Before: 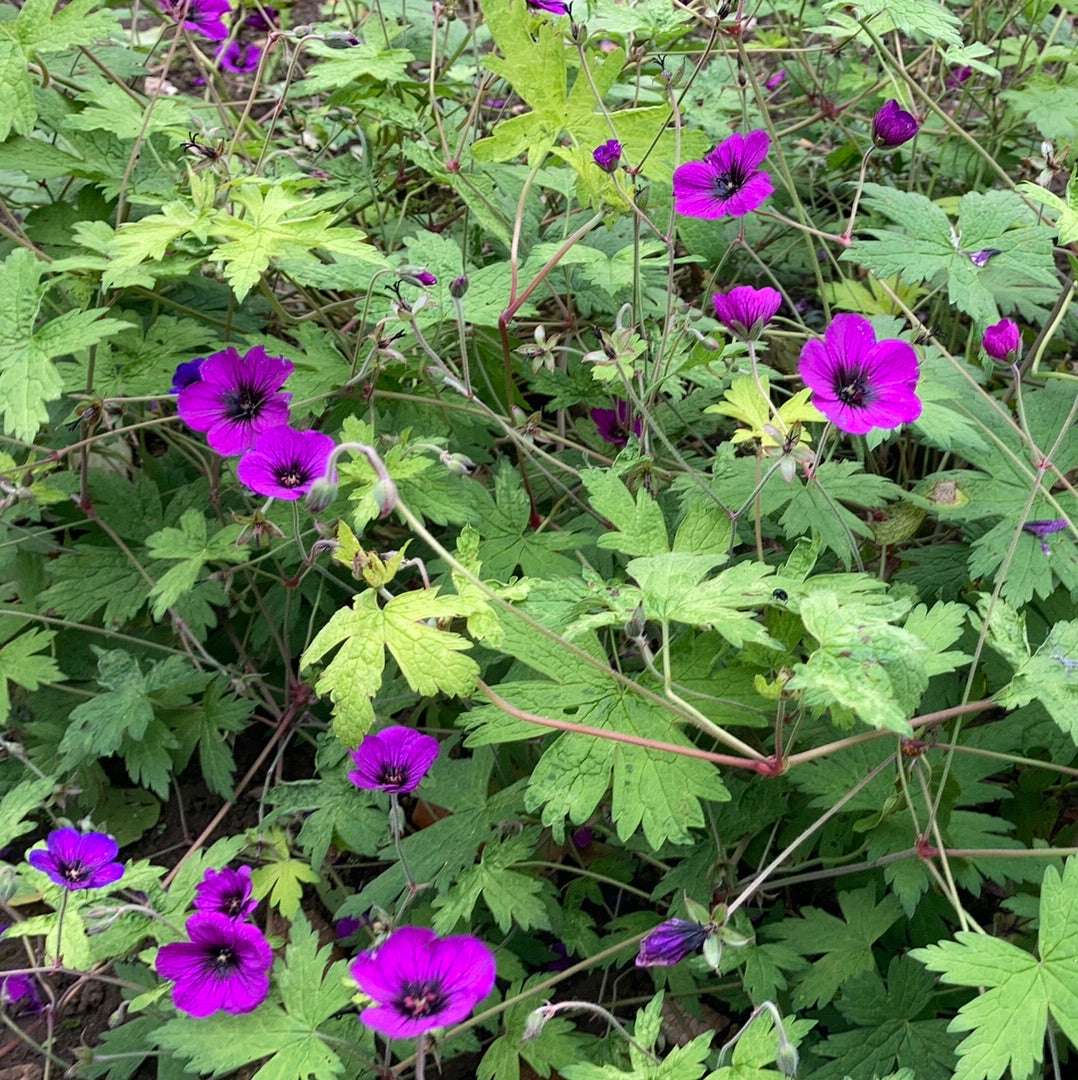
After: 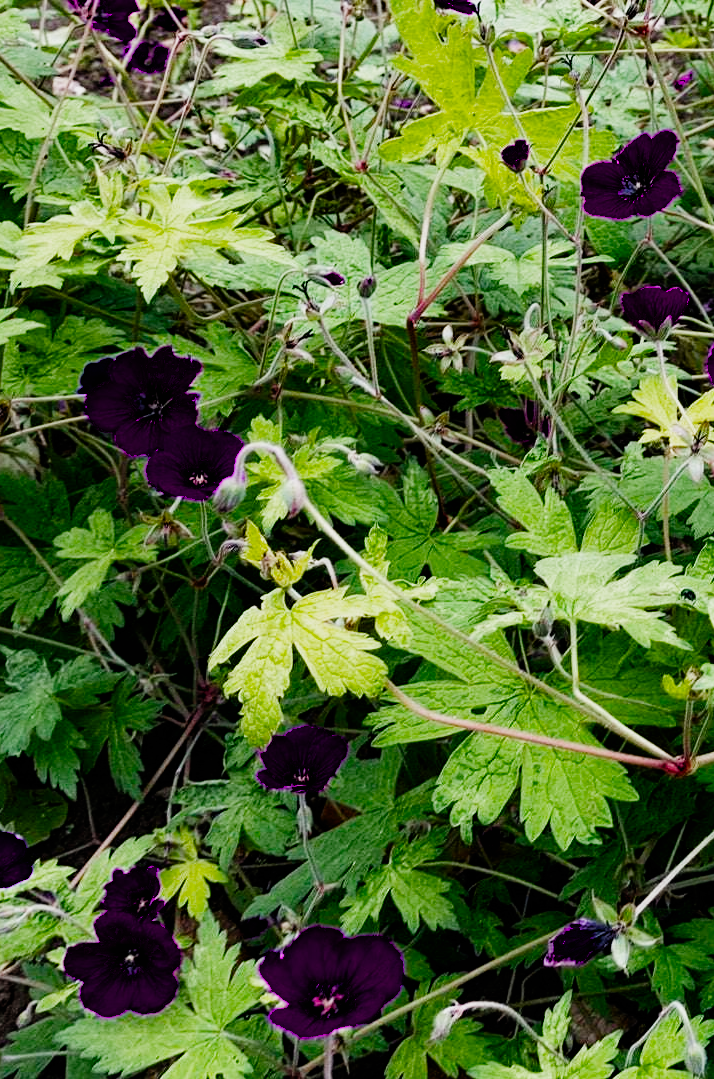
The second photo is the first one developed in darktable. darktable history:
filmic rgb: black relative exposure -8.56 EV, white relative exposure 5.56 EV, hardness 3.39, contrast 1.02, add noise in highlights 0.001, preserve chrominance no, color science v3 (2019), use custom middle-gray values true, contrast in highlights soft
crop and rotate: left 8.547%, right 25.182%
color balance rgb: power › hue 213.73°, perceptual saturation grading › global saturation 25.045%, perceptual brilliance grading › global brilliance 21.147%, perceptual brilliance grading › shadows -34.181%, global vibrance 9.683%, contrast 15.024%, saturation formula JzAzBz (2021)
